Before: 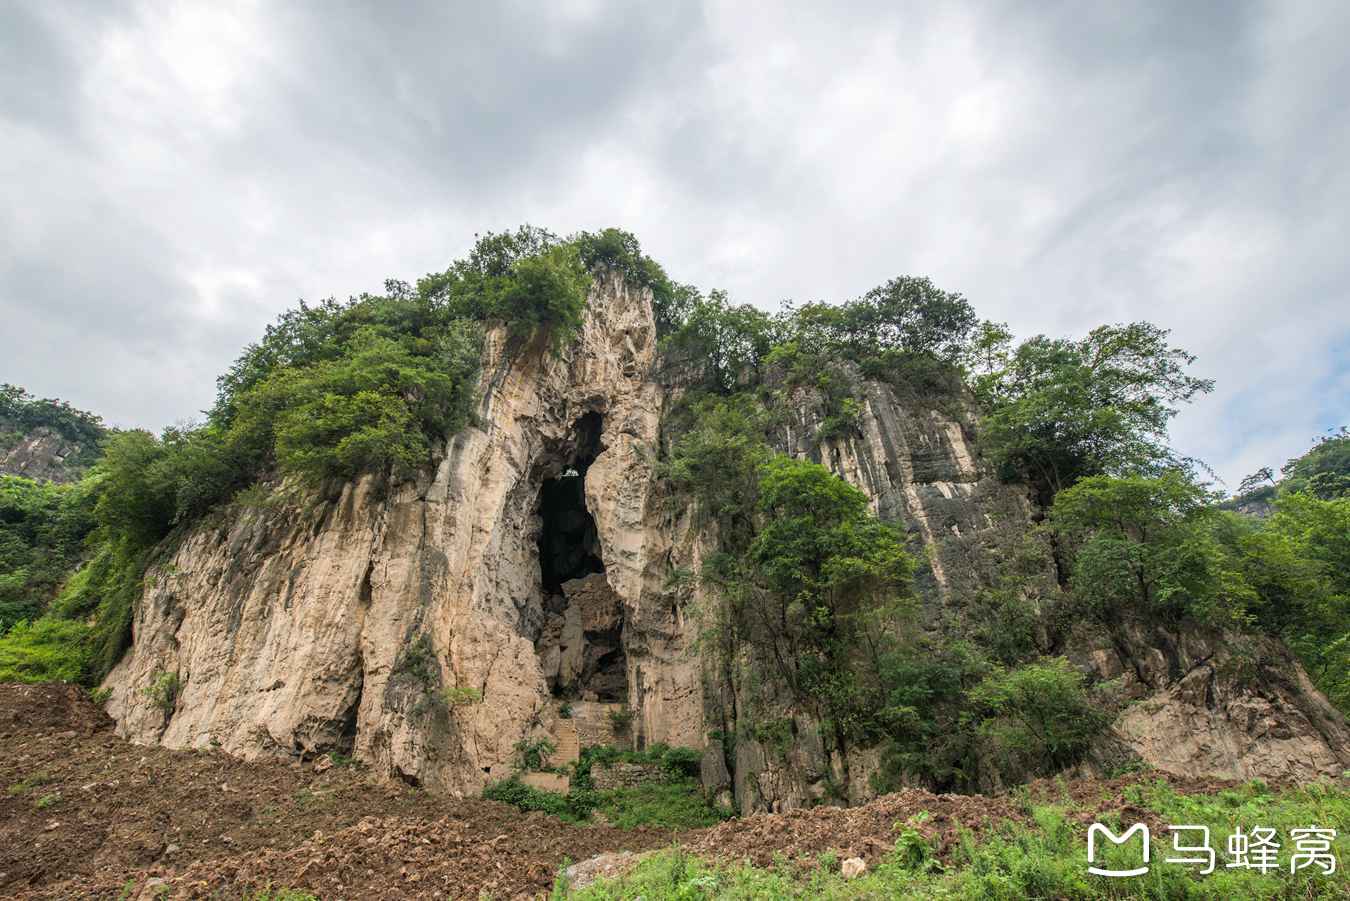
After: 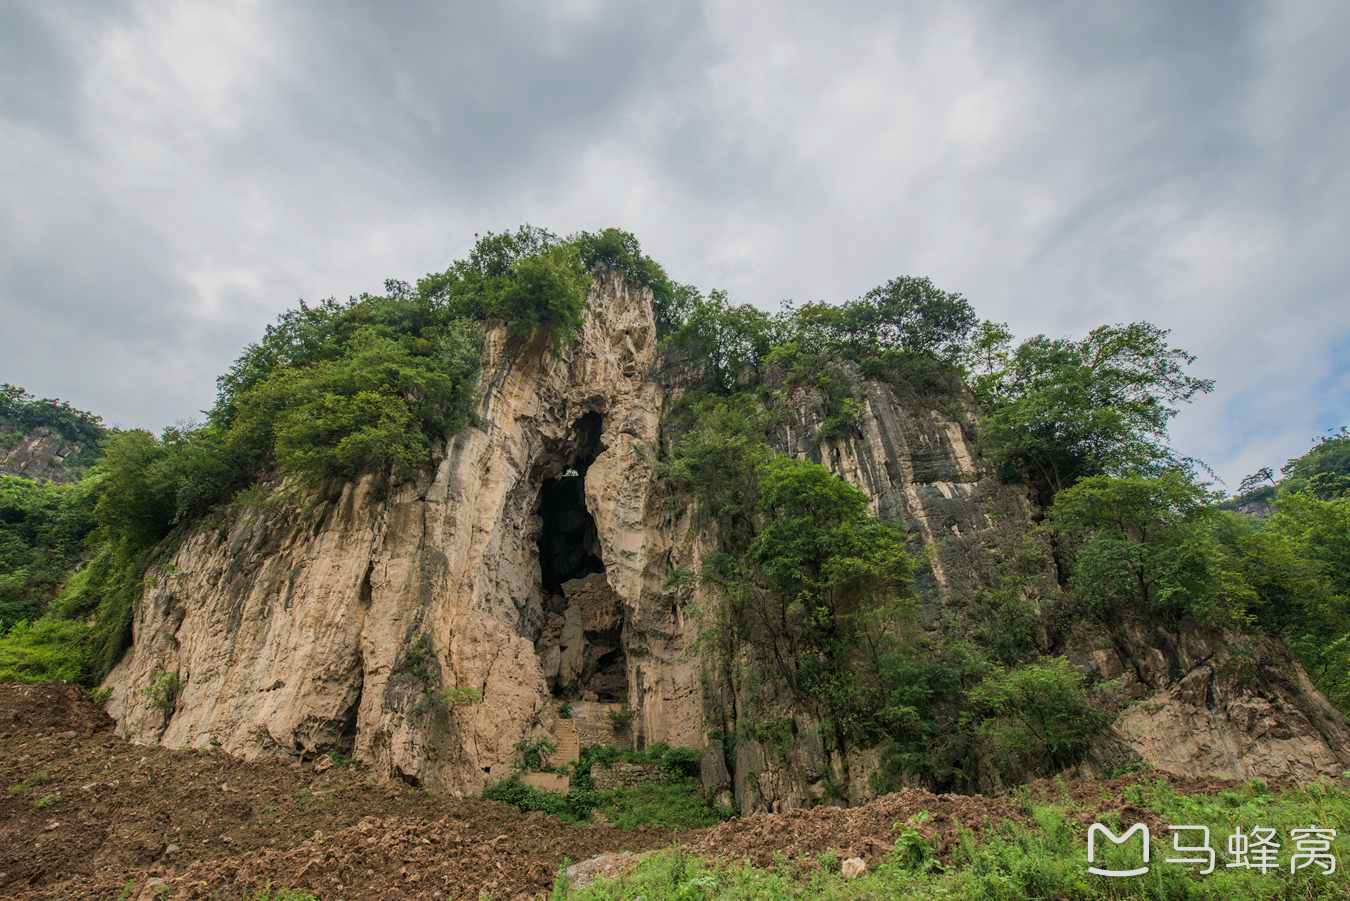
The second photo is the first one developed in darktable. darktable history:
exposure: exposure -0.443 EV, compensate highlight preservation false
velvia: on, module defaults
